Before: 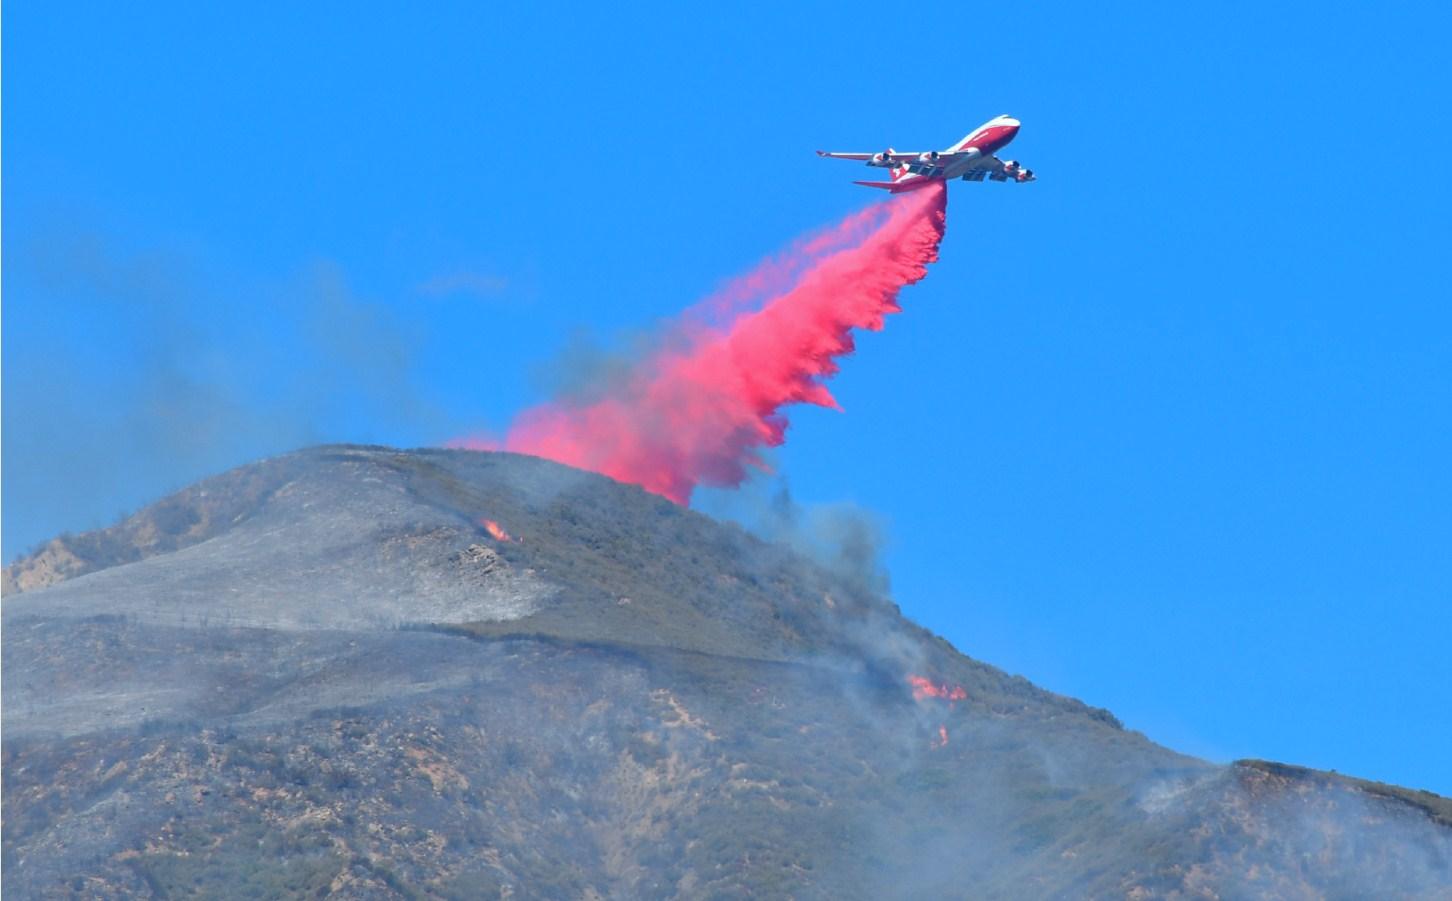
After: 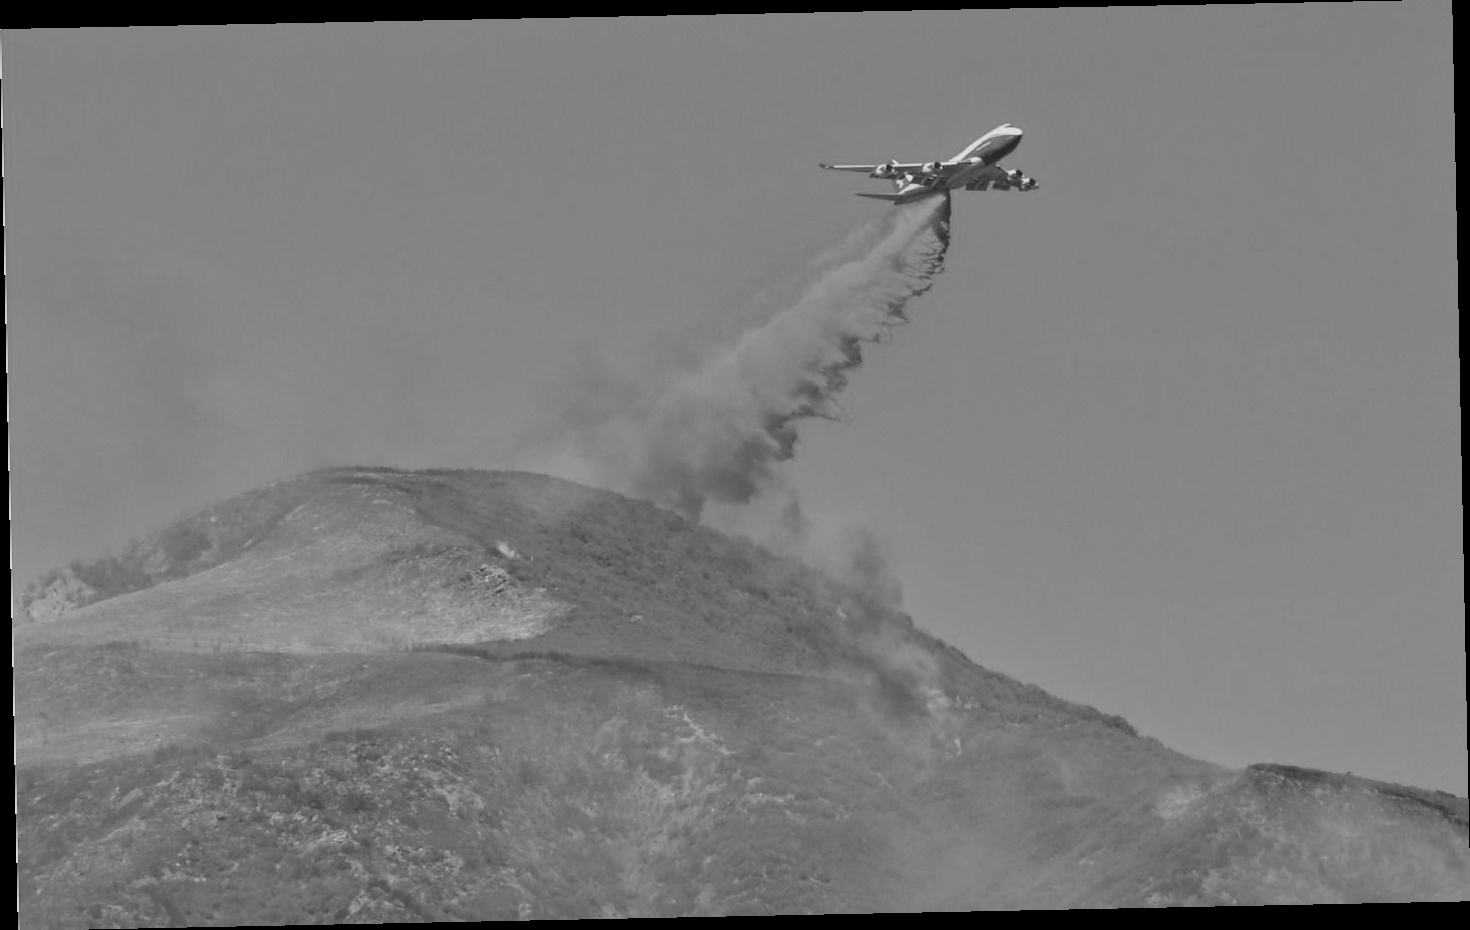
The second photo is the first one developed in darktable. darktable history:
exposure: compensate highlight preservation false
monochrome: a -71.75, b 75.82
rotate and perspective: rotation -1.17°, automatic cropping off
